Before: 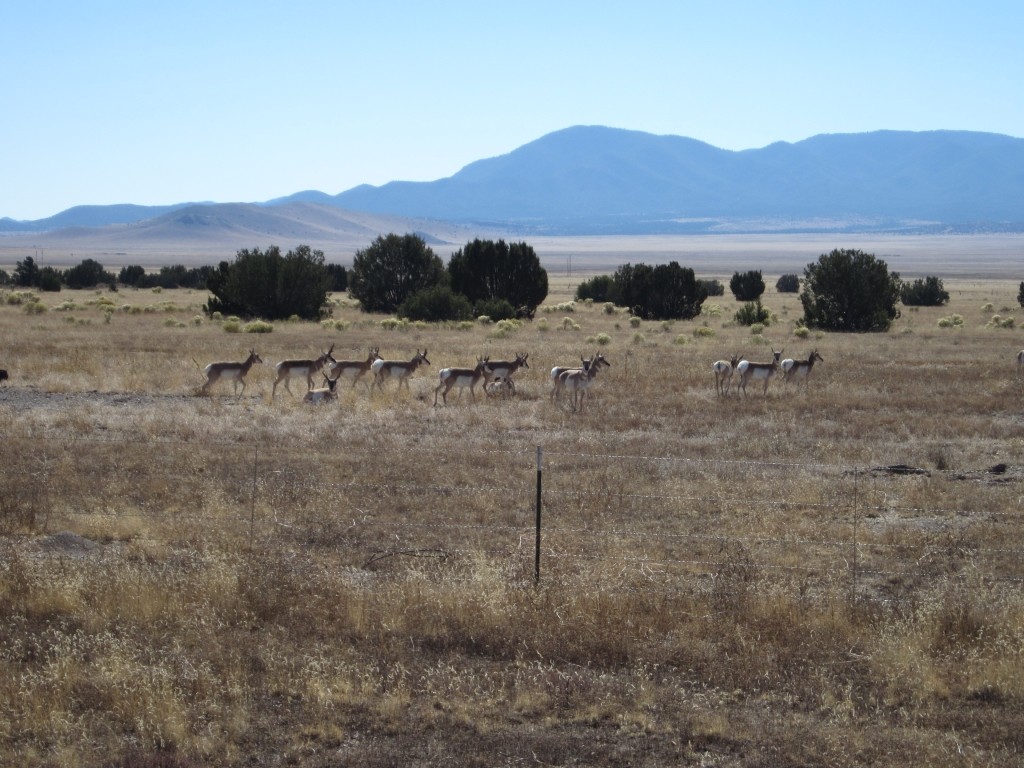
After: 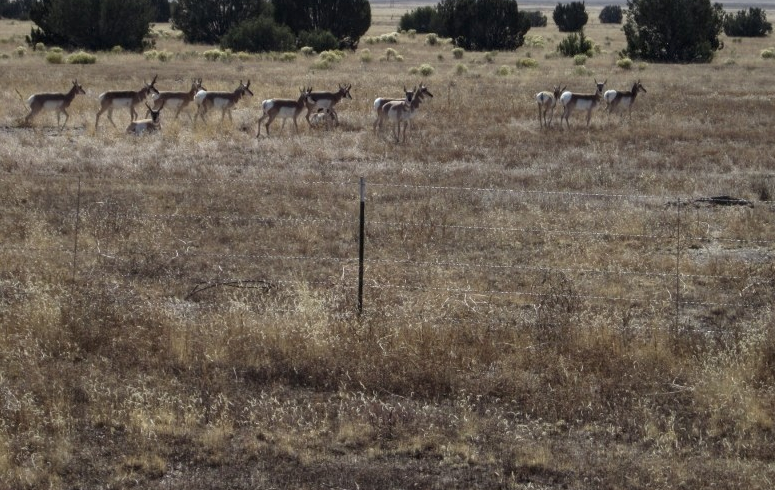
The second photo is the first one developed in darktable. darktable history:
crop and rotate: left 17.299%, top 35.115%, right 7.015%, bottom 1.024%
local contrast: on, module defaults
